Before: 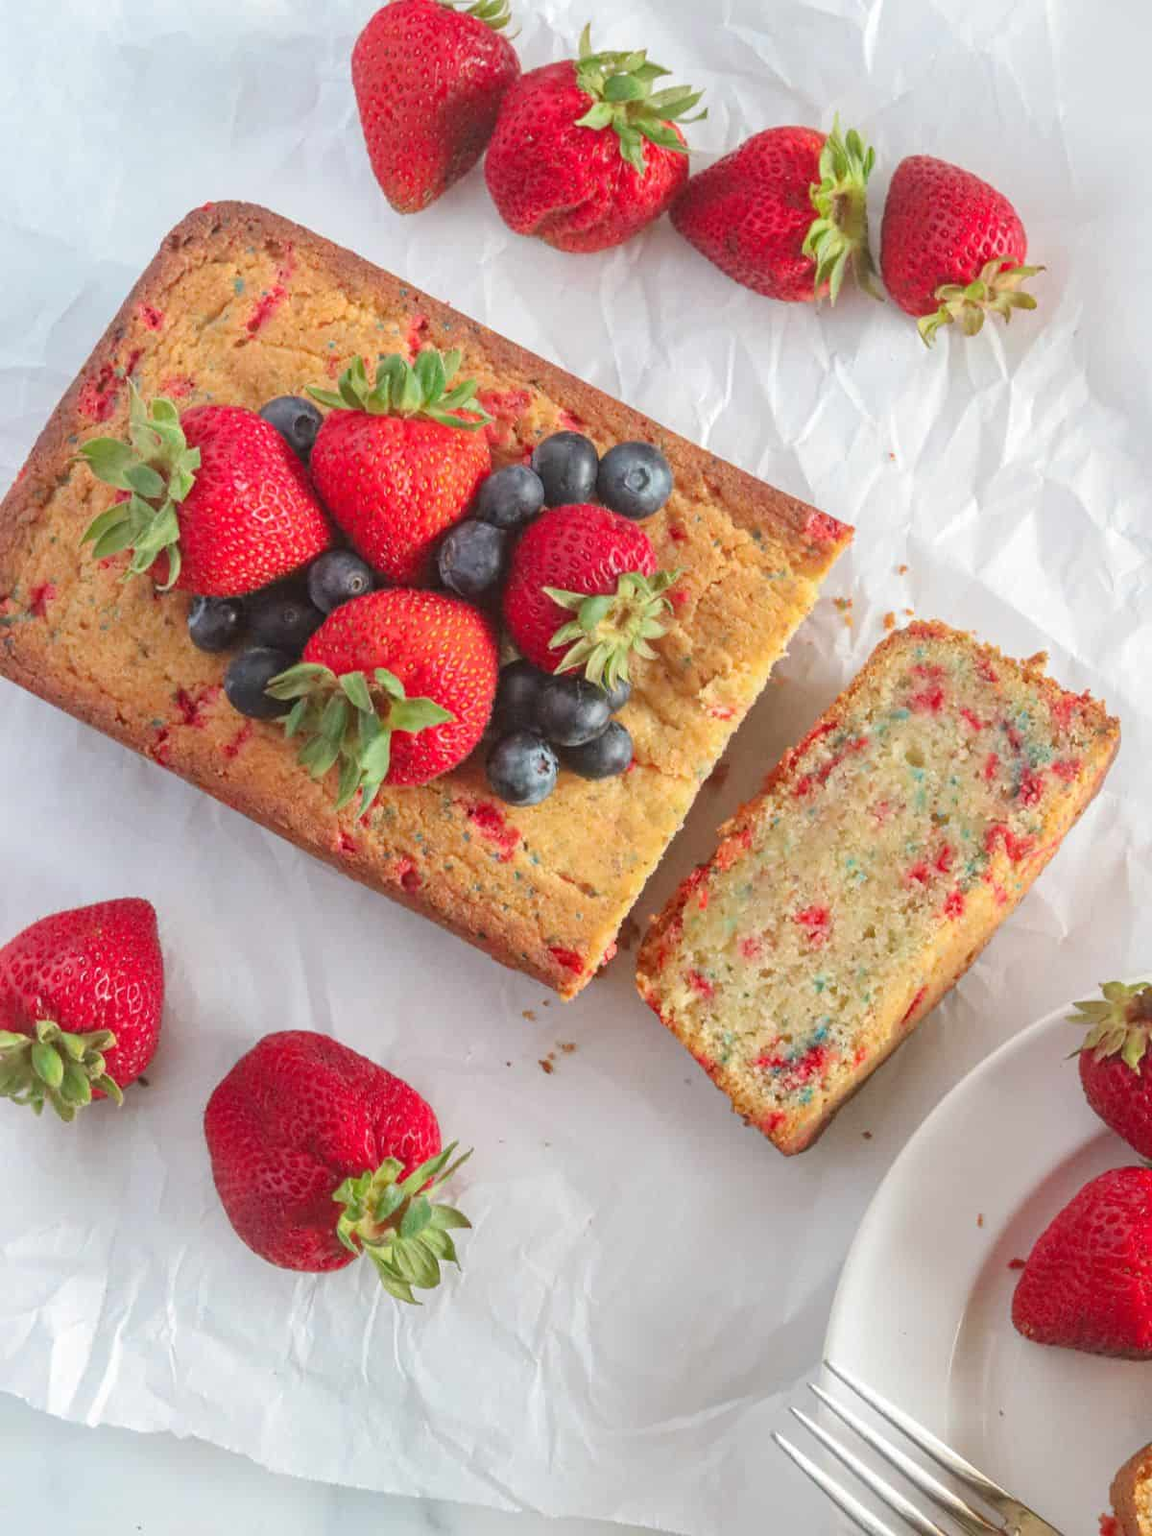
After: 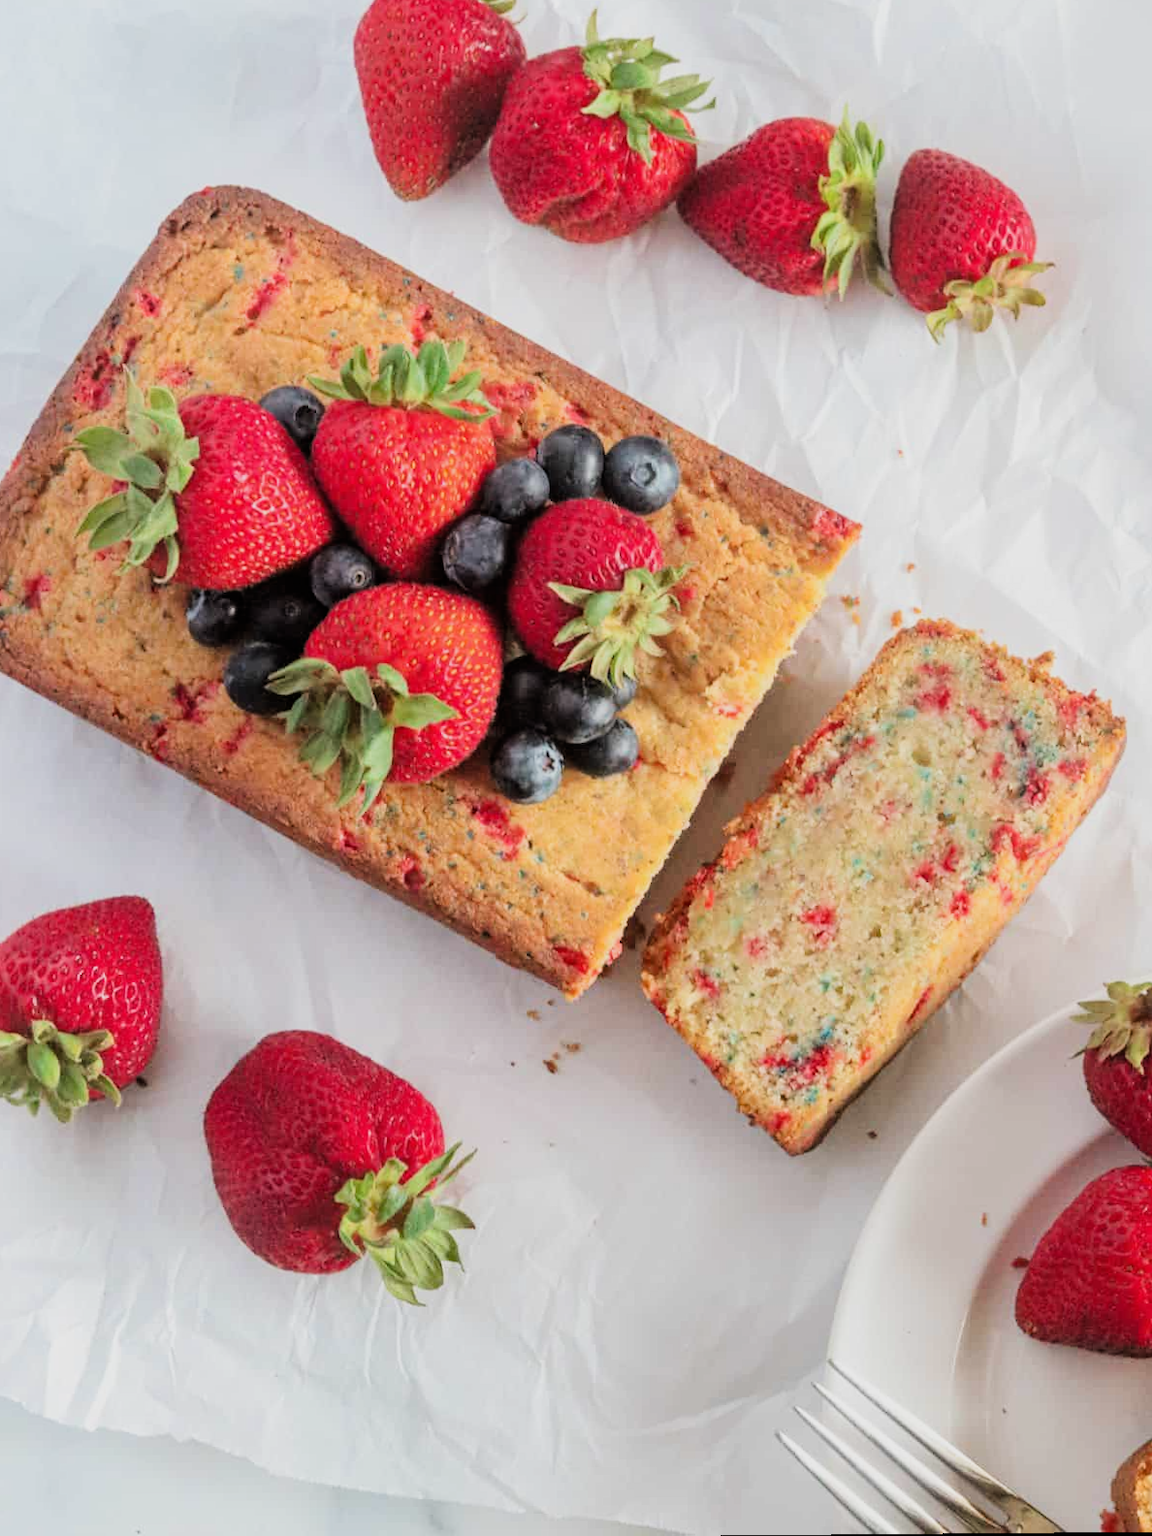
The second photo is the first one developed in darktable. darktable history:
rotate and perspective: rotation 0.174°, lens shift (vertical) 0.013, lens shift (horizontal) 0.019, shear 0.001, automatic cropping original format, crop left 0.007, crop right 0.991, crop top 0.016, crop bottom 0.997
filmic rgb: black relative exposure -5 EV, hardness 2.88, contrast 1.4, highlights saturation mix -30%
